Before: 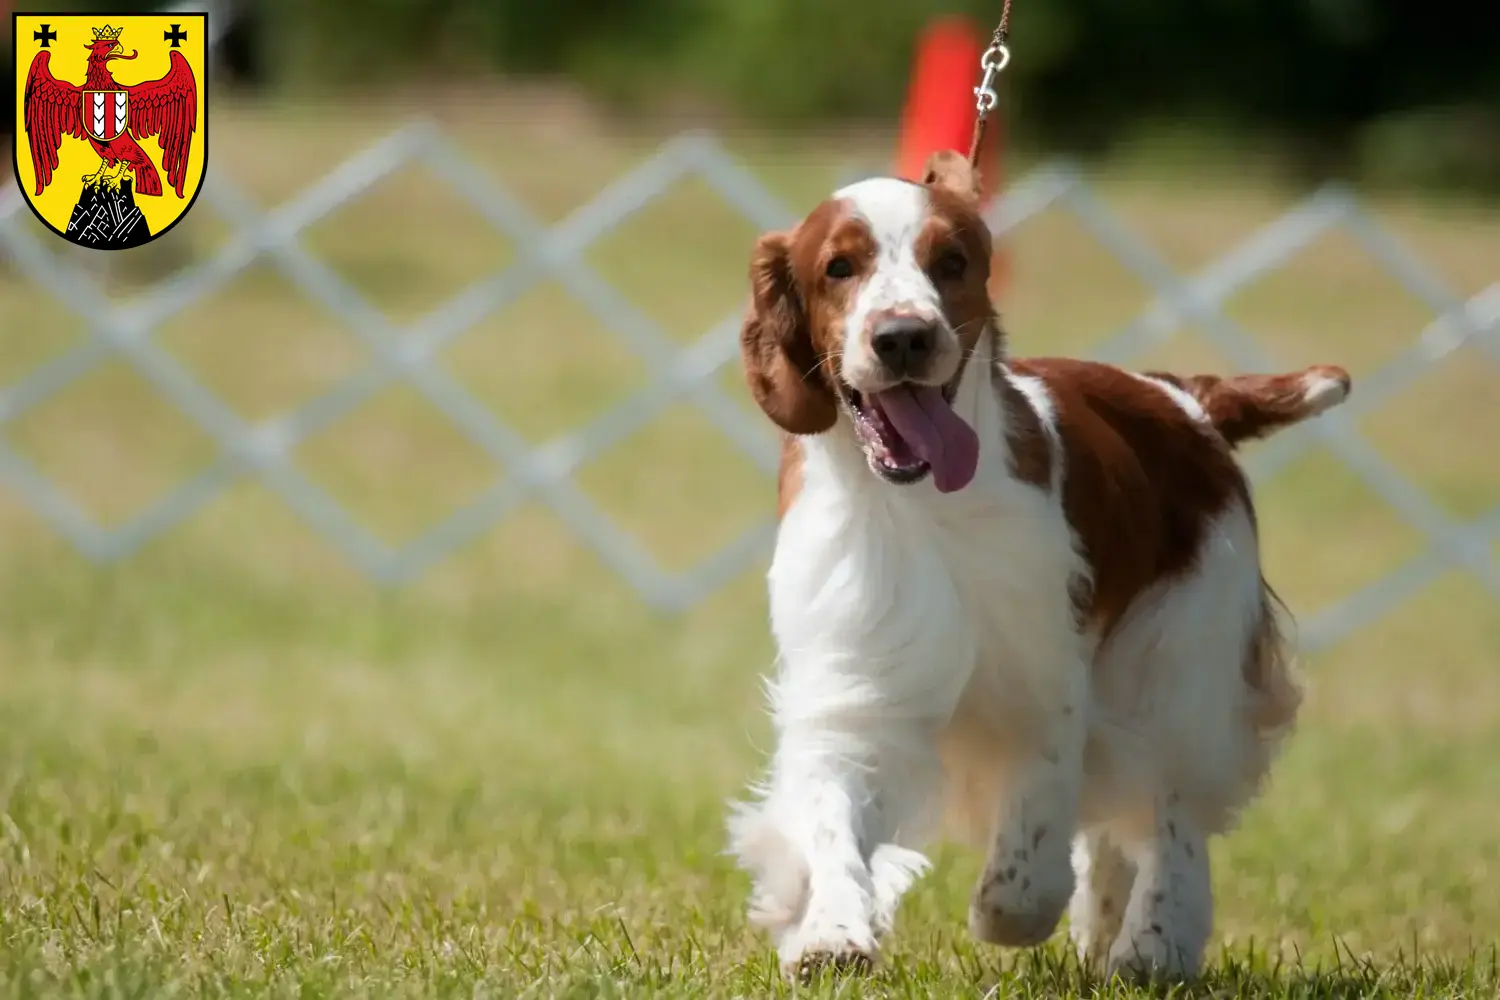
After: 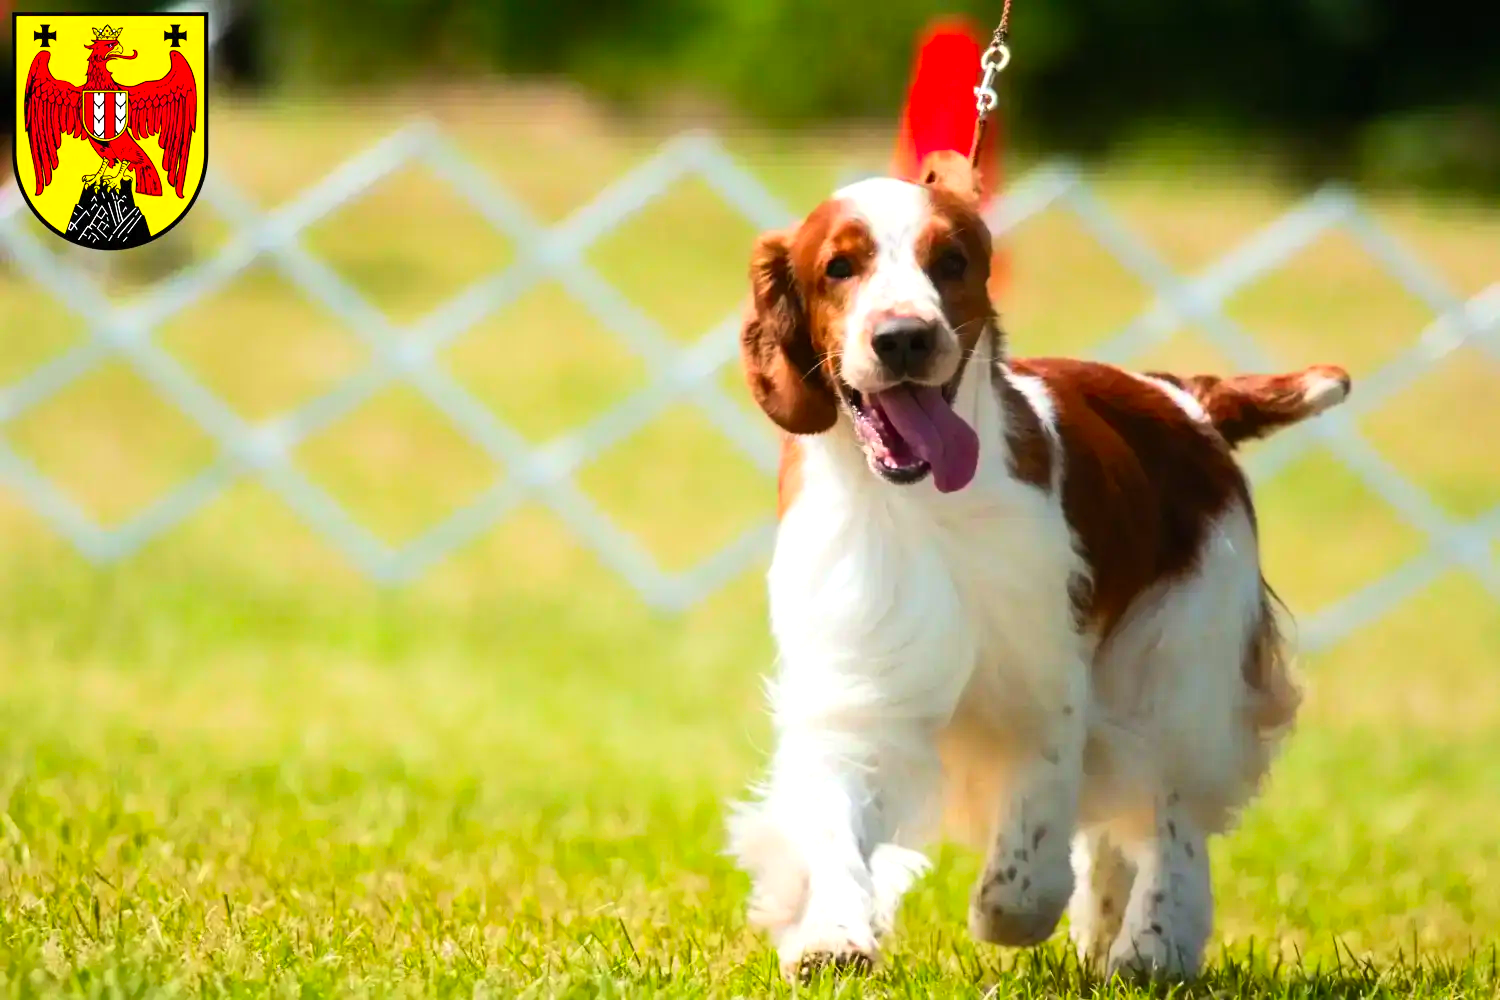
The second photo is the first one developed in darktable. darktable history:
tone equalizer: -8 EV -0.417 EV, -7 EV -0.389 EV, -6 EV -0.333 EV, -5 EV -0.222 EV, -3 EV 0.222 EV, -2 EV 0.333 EV, -1 EV 0.389 EV, +0 EV 0.417 EV, edges refinement/feathering 500, mask exposure compensation -1.25 EV, preserve details no
contrast brightness saturation: contrast 0.2, brightness 0.2, saturation 0.8
